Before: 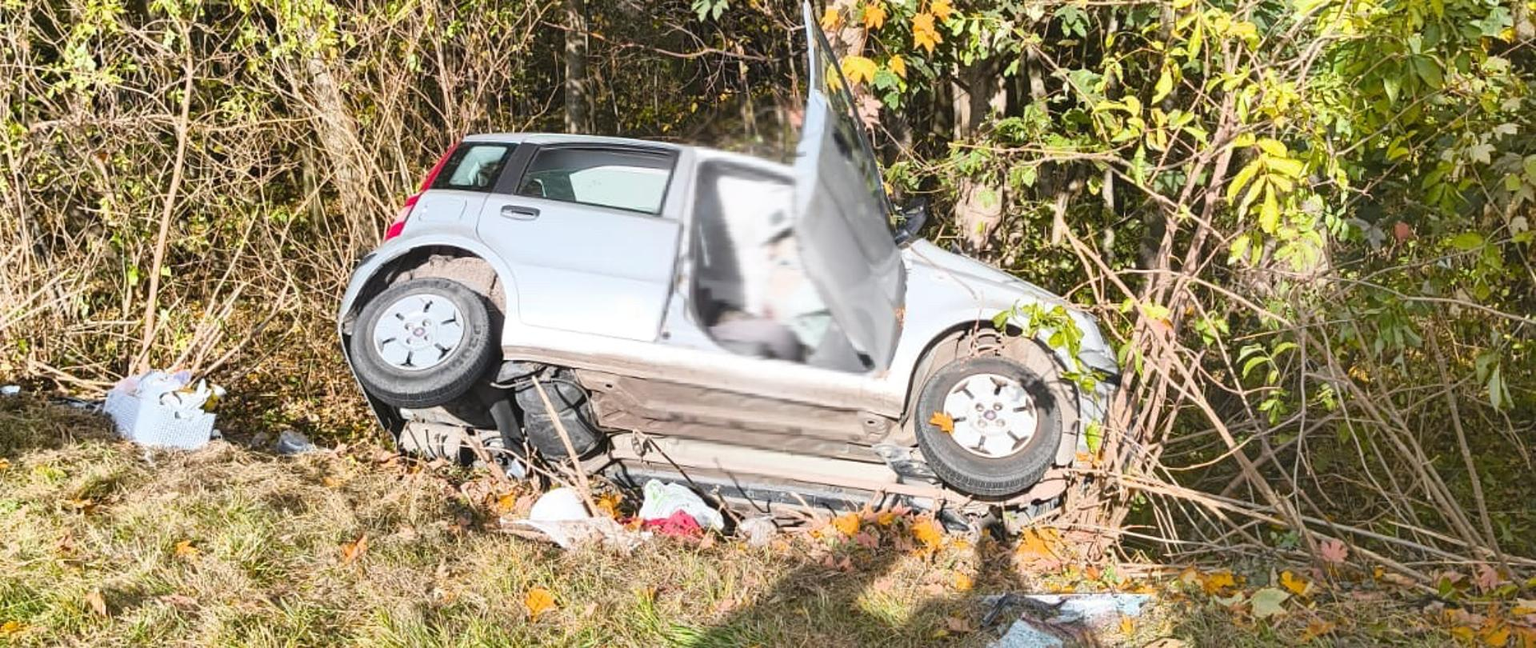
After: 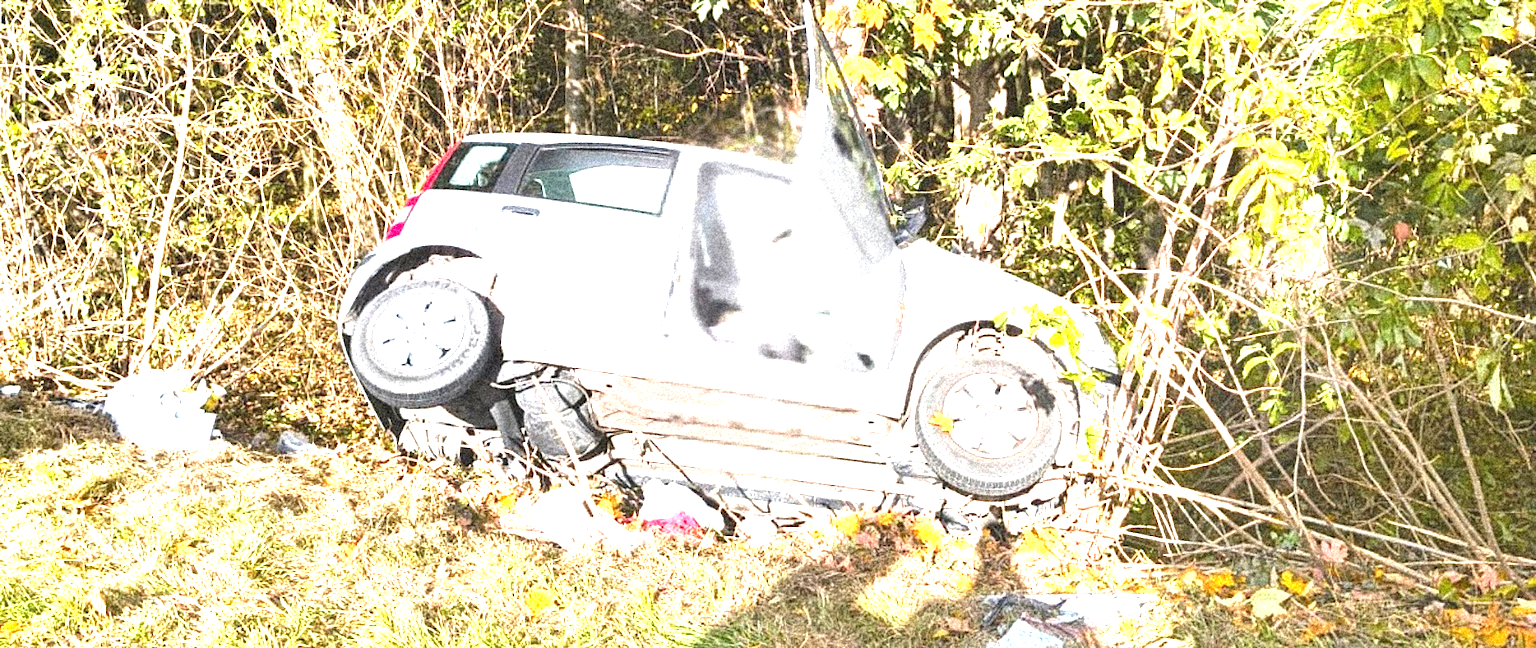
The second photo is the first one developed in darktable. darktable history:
grain: coarseness 46.9 ISO, strength 50.21%, mid-tones bias 0%
exposure: black level correction 0, exposure 1.6 EV, compensate exposure bias true, compensate highlight preservation false
